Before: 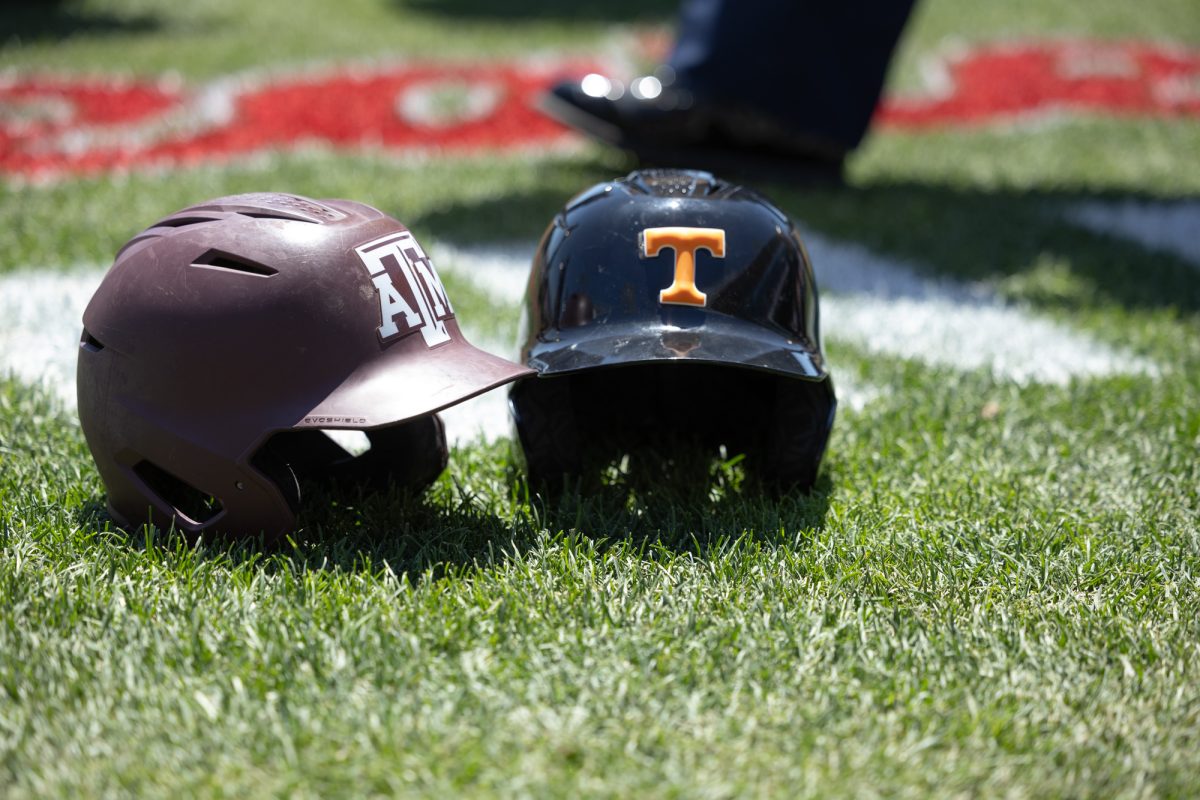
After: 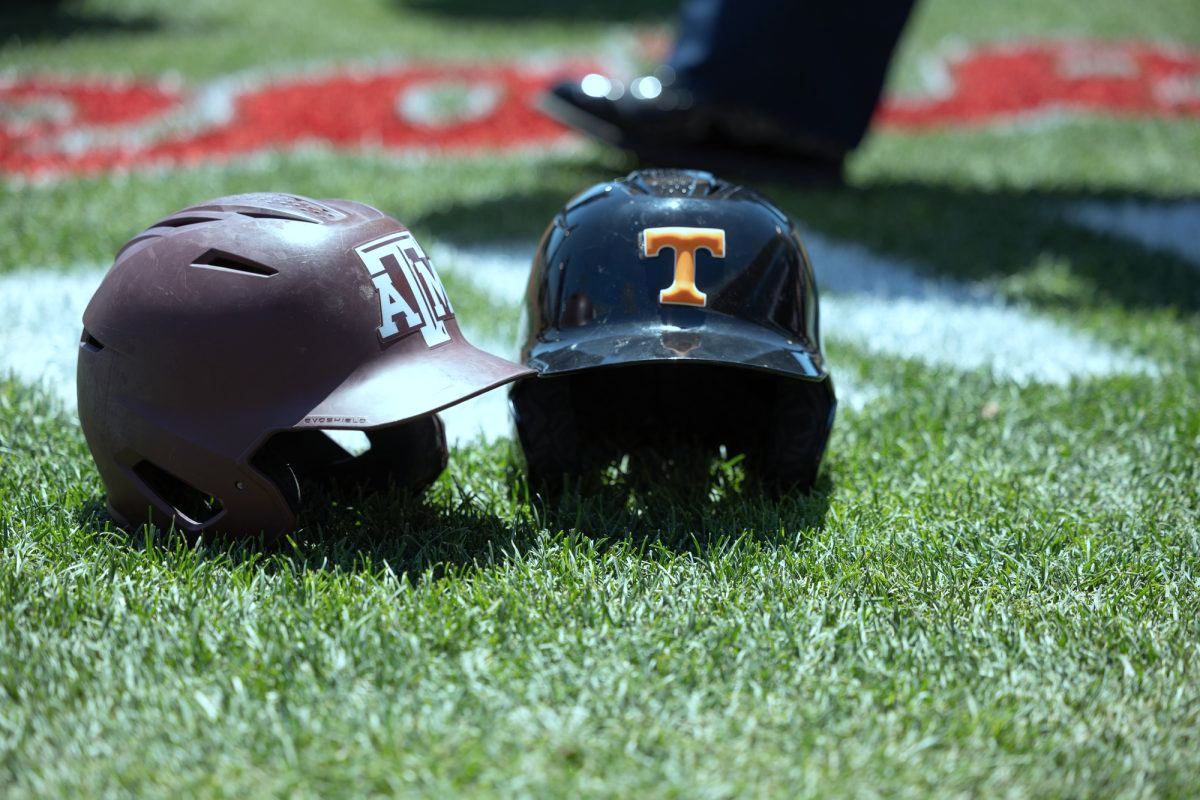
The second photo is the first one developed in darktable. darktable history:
color correction: highlights a* -10.32, highlights b* -10.51
